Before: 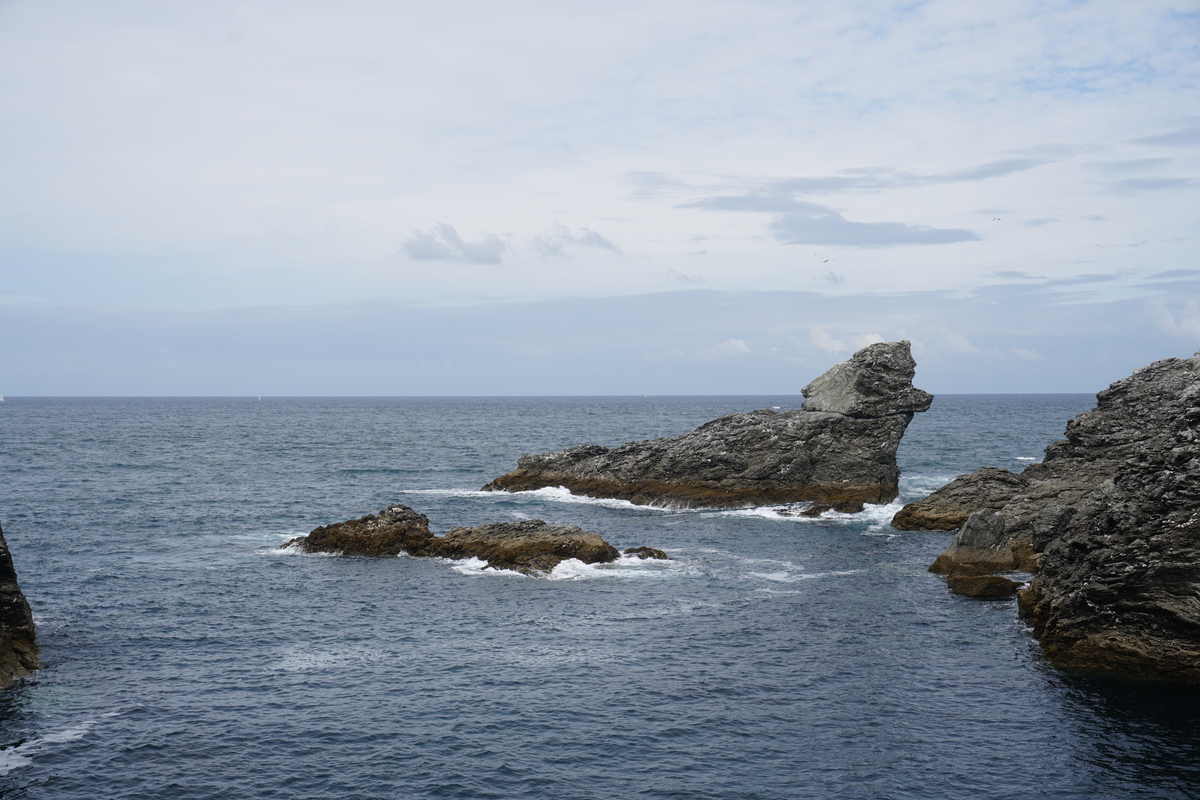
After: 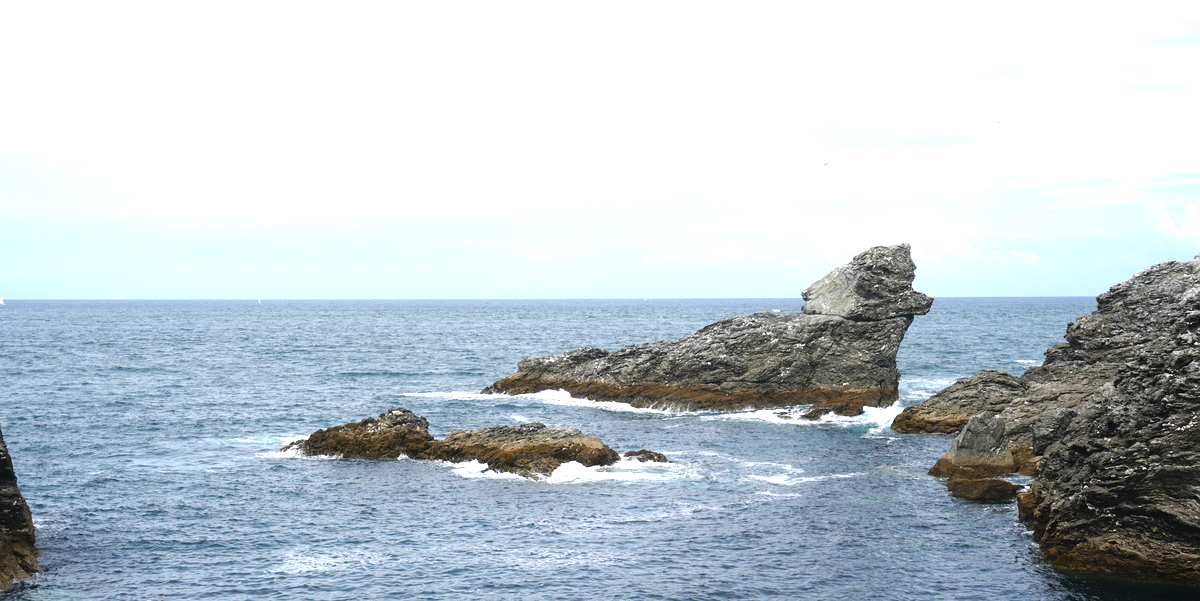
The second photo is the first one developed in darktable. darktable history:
crop and rotate: top 12.274%, bottom 12.535%
exposure: black level correction 0, exposure 1.107 EV, compensate highlight preservation false
color zones: curves: ch1 [(0.239, 0.552) (0.75, 0.5)]; ch2 [(0.25, 0.462) (0.749, 0.457)]
